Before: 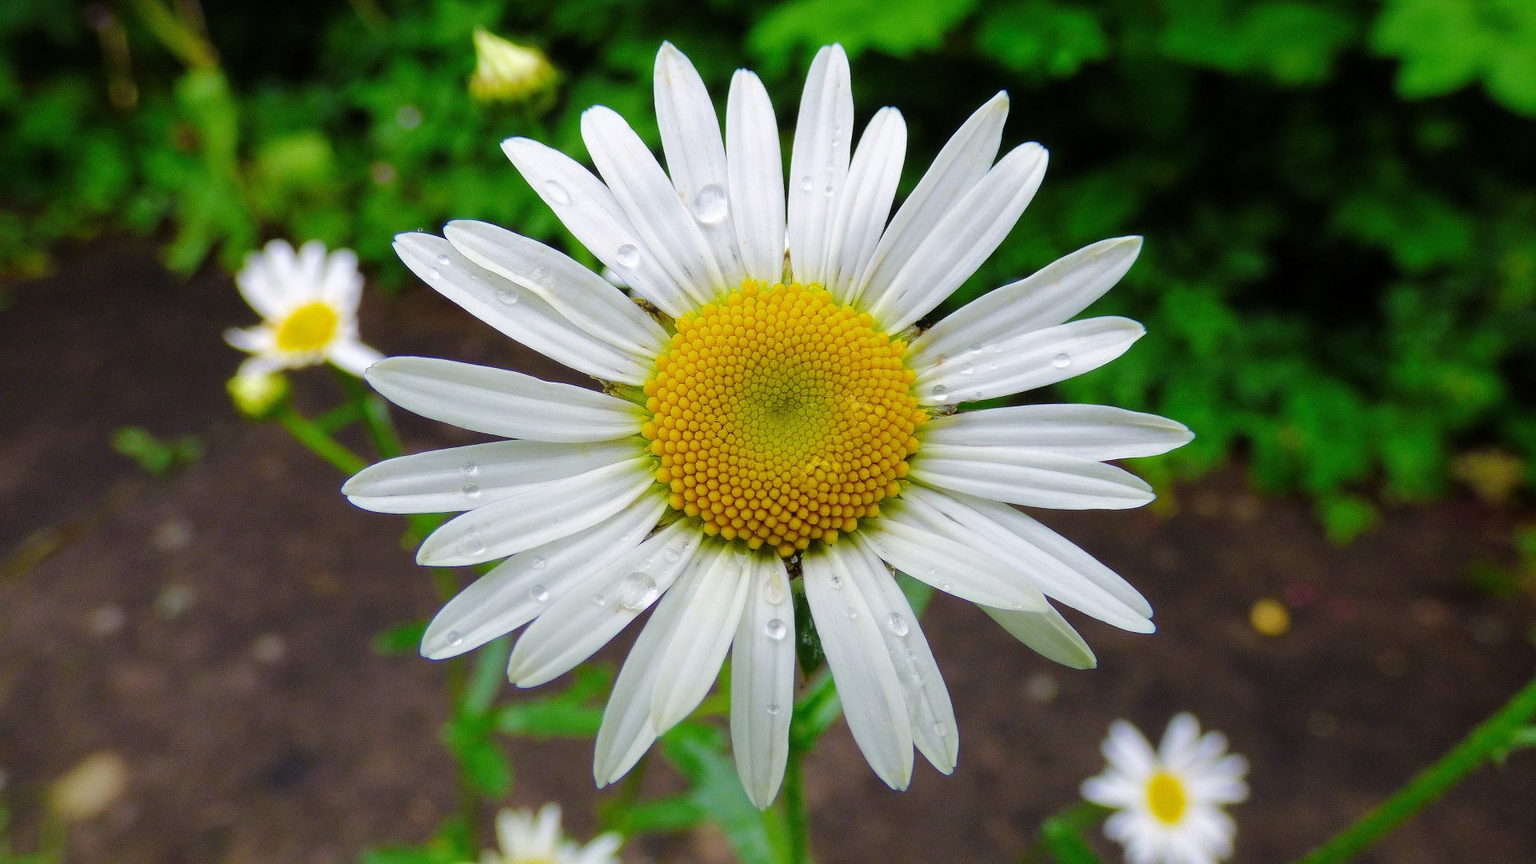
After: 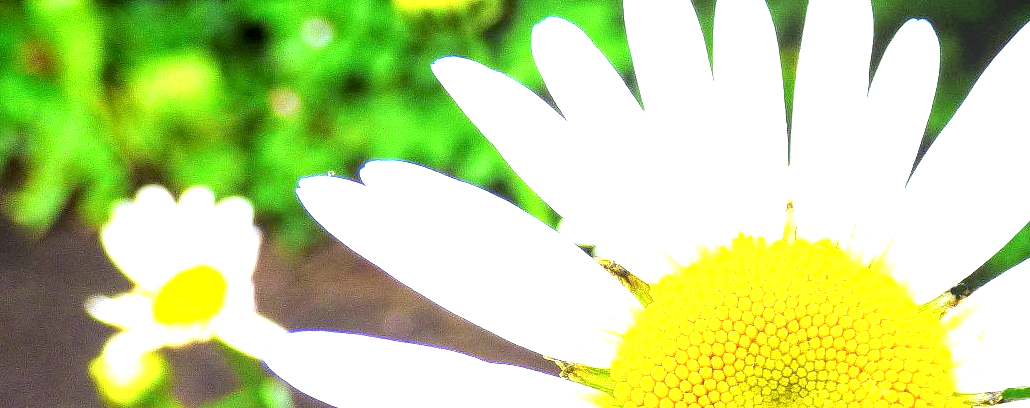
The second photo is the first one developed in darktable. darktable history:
crop: left 10.121%, top 10.631%, right 36.218%, bottom 51.526%
levels: mode automatic, black 0.023%, white 99.97%, levels [0.062, 0.494, 0.925]
local contrast: on, module defaults
exposure: black level correction 0.001, exposure 2 EV, compensate highlight preservation false
